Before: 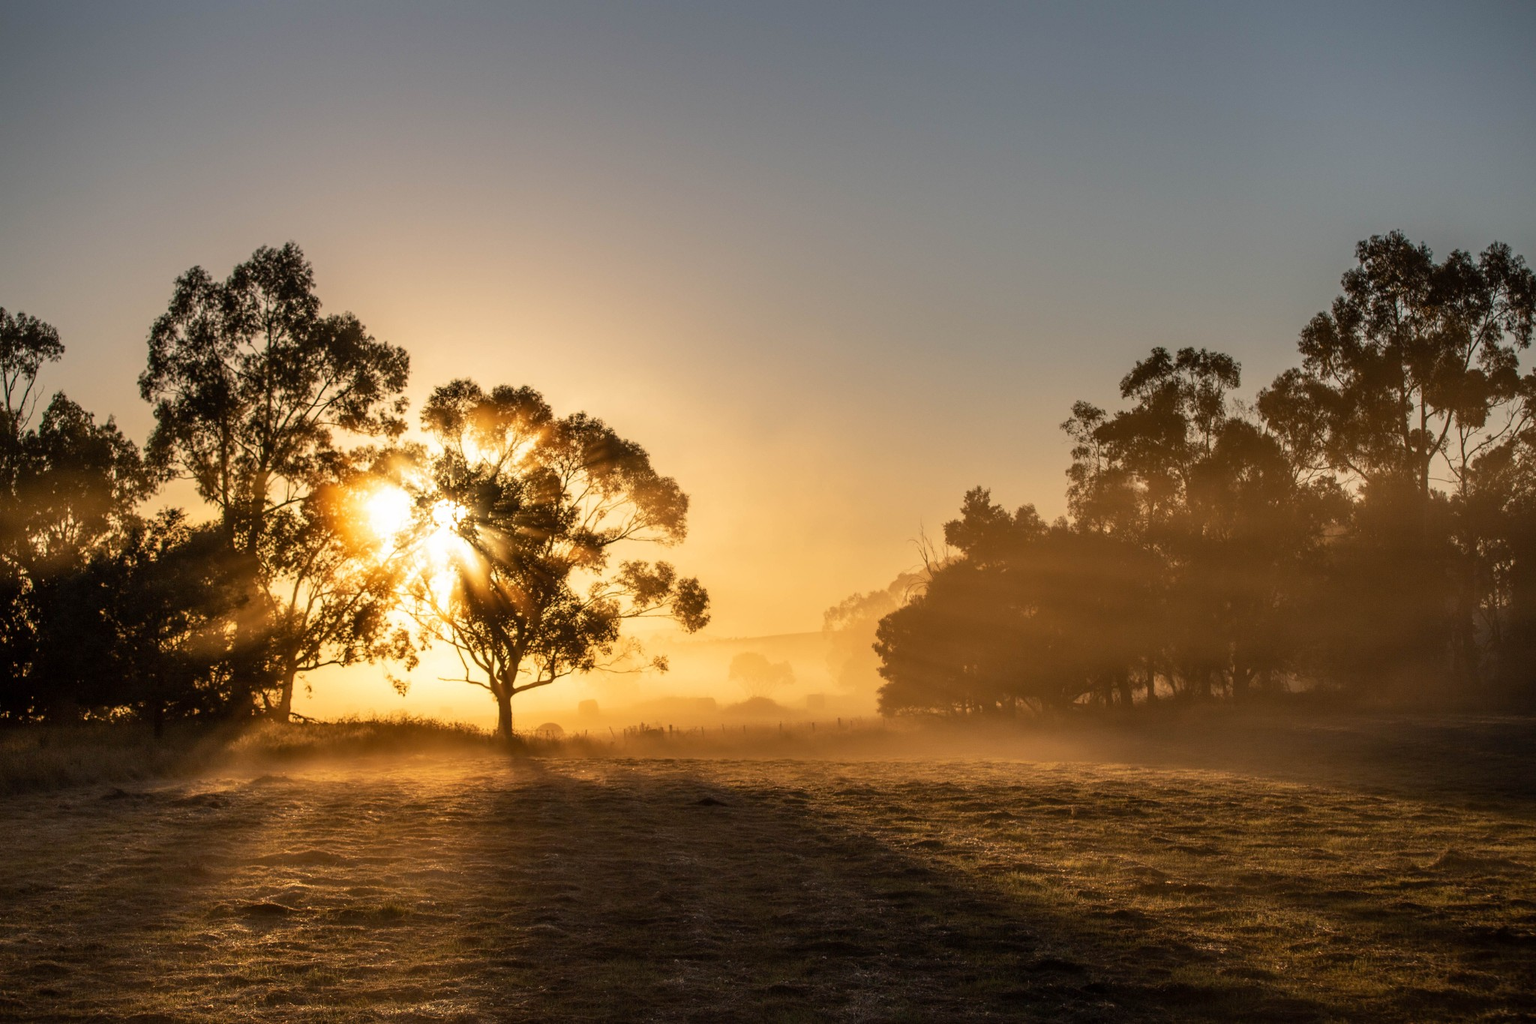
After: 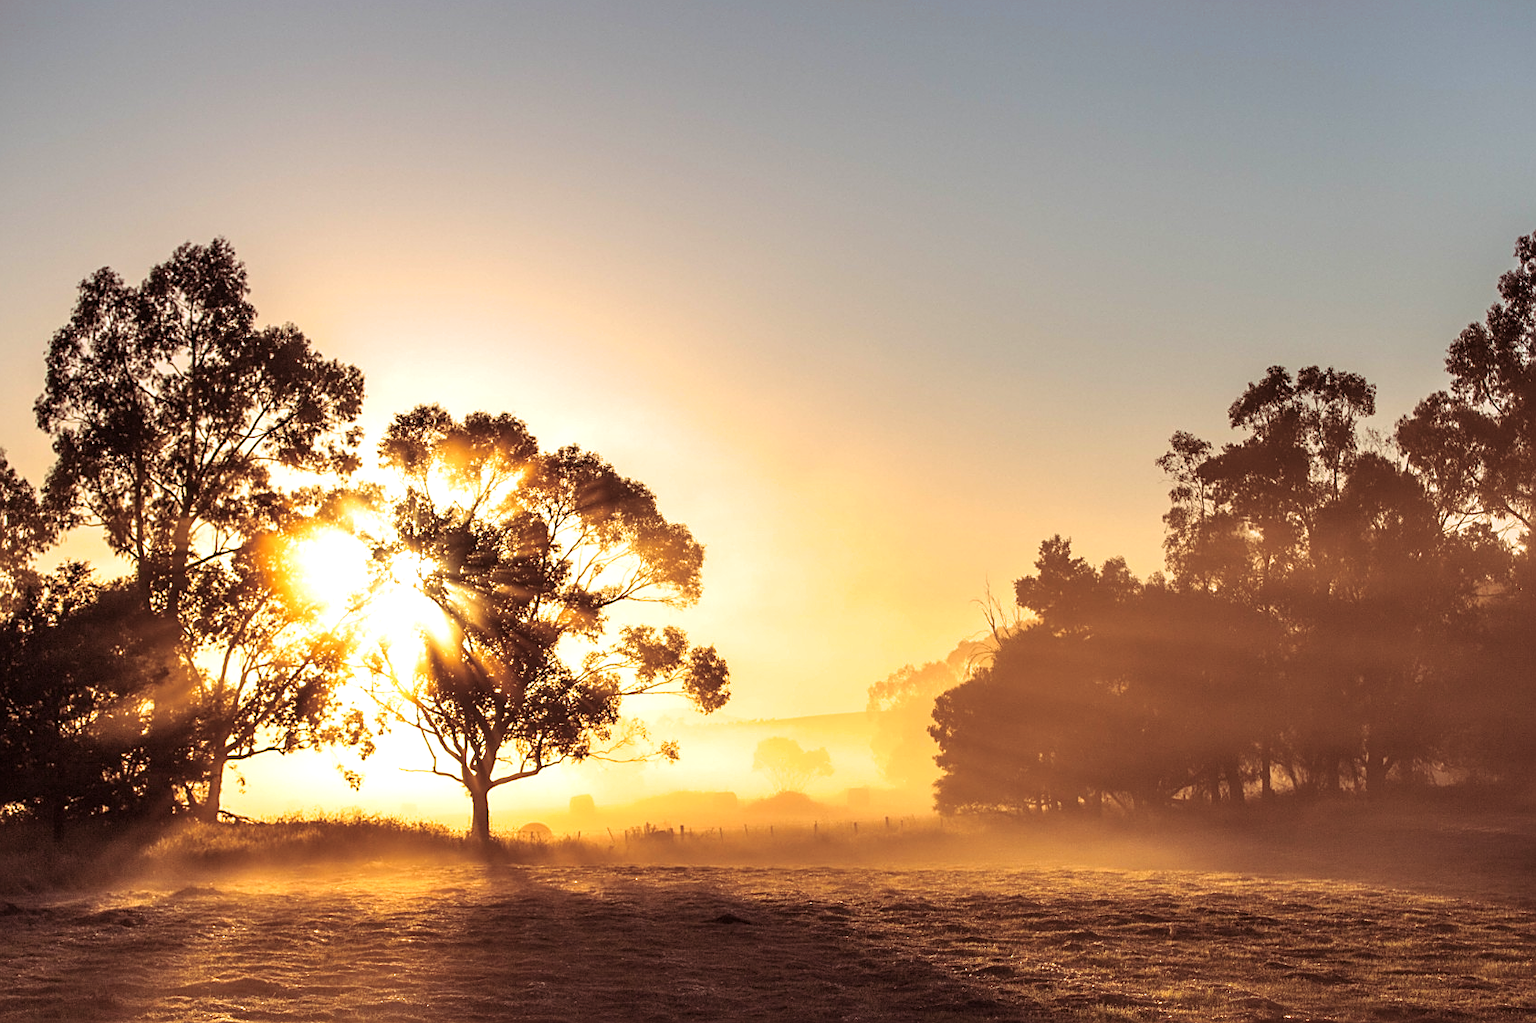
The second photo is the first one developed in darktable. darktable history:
split-toning: highlights › hue 298.8°, highlights › saturation 0.73, compress 41.76%
sharpen: on, module defaults
crop and rotate: left 7.196%, top 4.574%, right 10.605%, bottom 13.178%
exposure: black level correction 0, exposure 0.68 EV, compensate exposure bias true, compensate highlight preservation false
